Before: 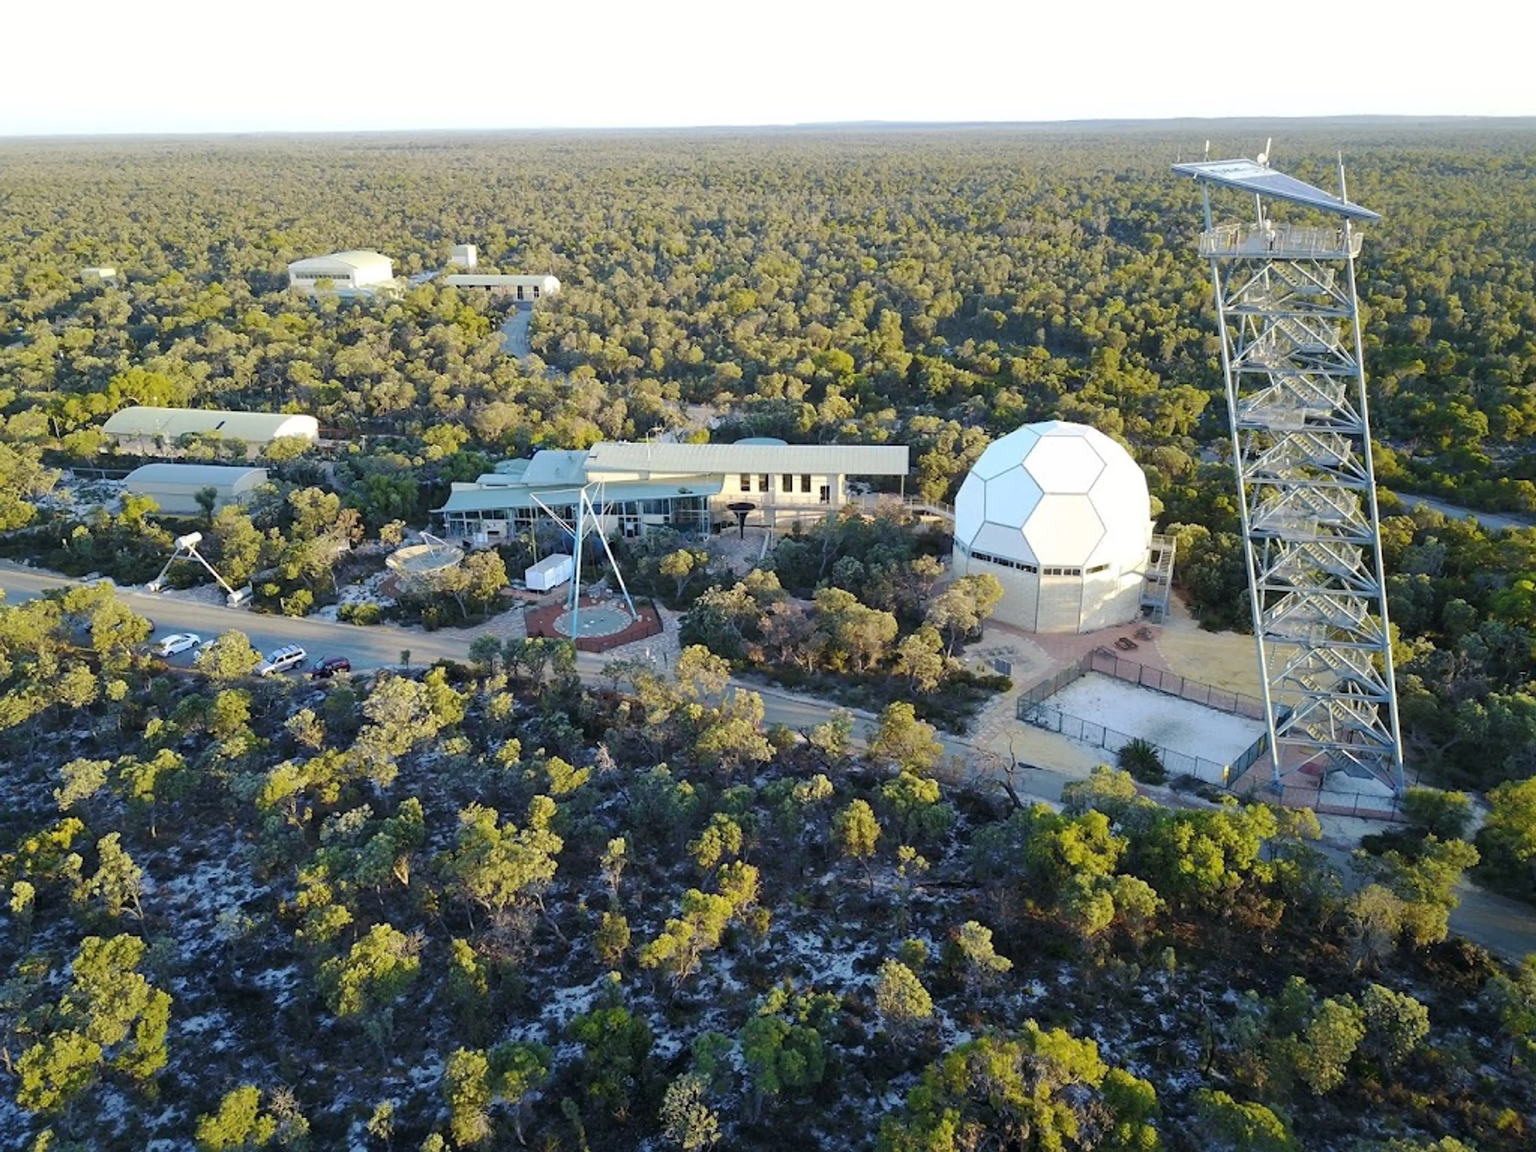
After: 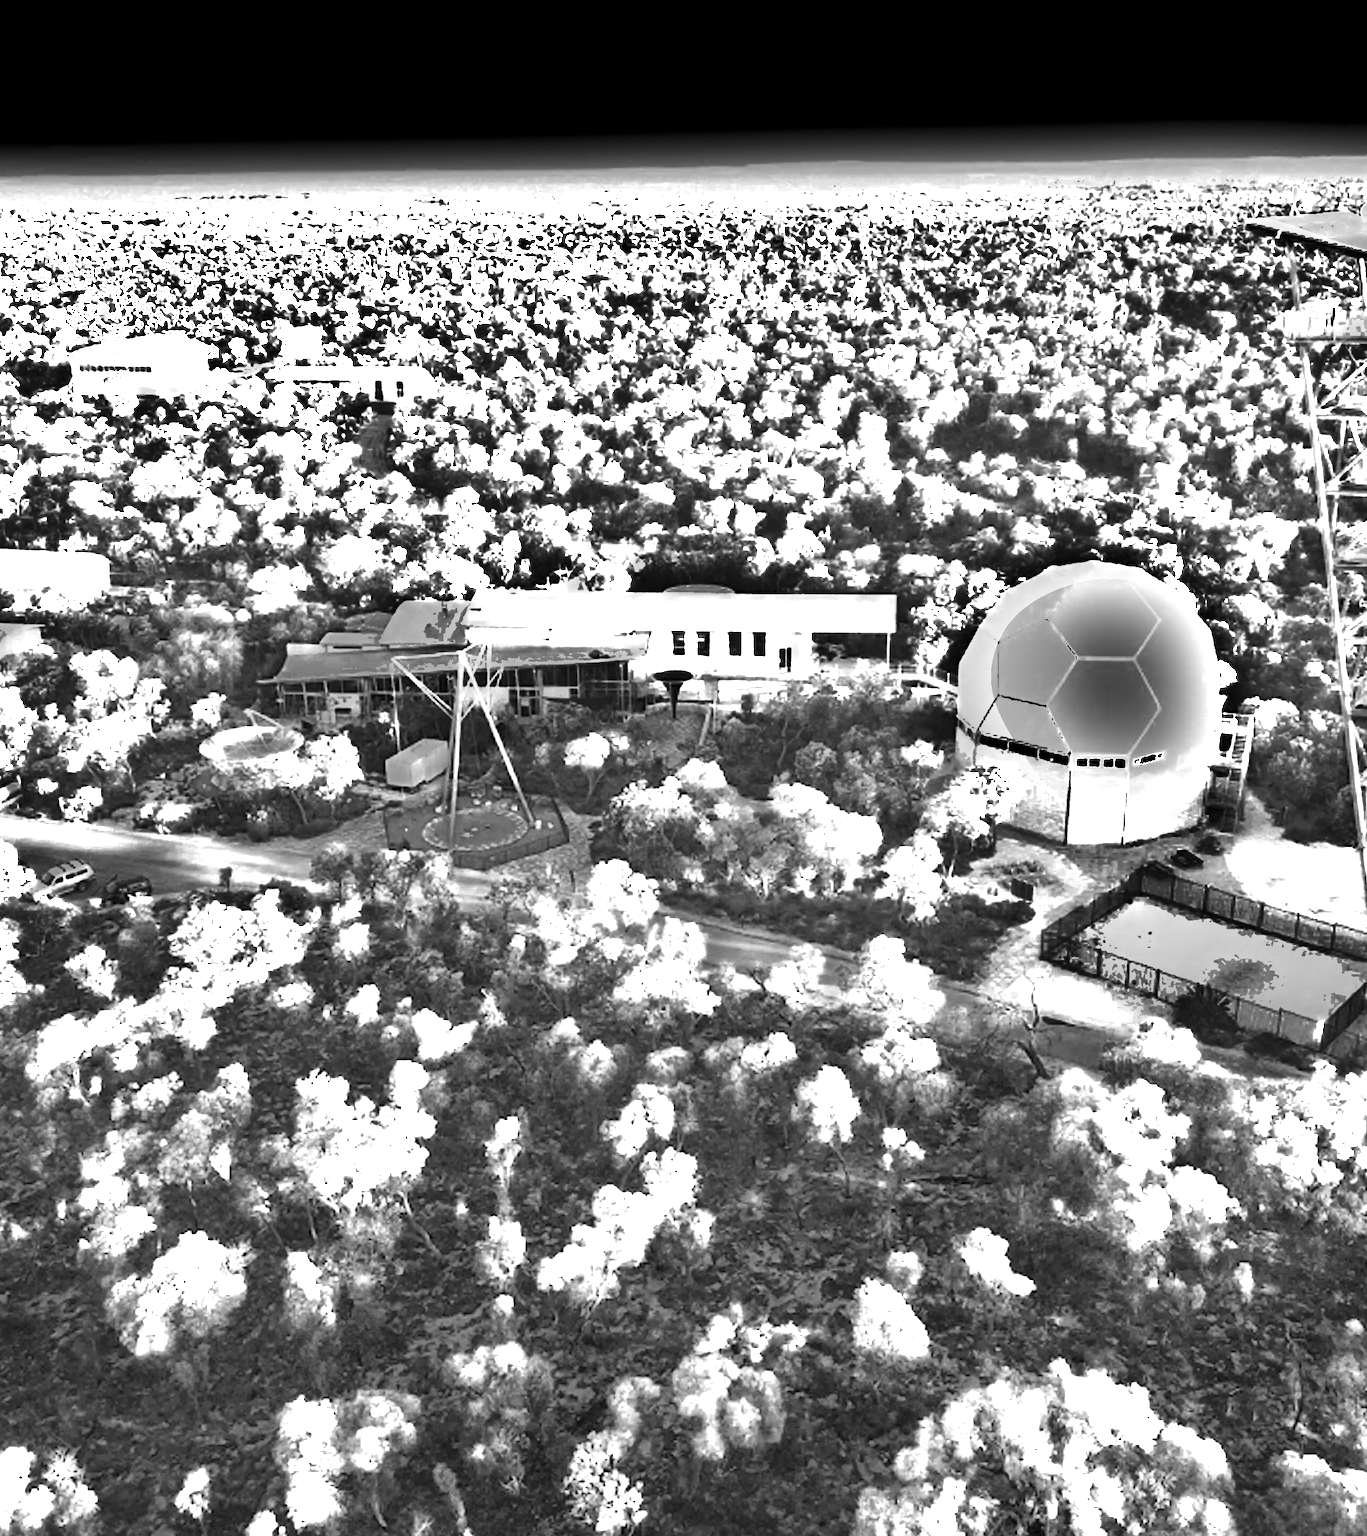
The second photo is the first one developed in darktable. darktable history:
shadows and highlights: shadows 20.83, highlights -82.41, soften with gaussian
crop: left 15.406%, right 17.813%
color zones: curves: ch0 [(0, 0.554) (0.146, 0.662) (0.293, 0.86) (0.503, 0.774) (0.637, 0.106) (0.74, 0.072) (0.866, 0.488) (0.998, 0.569)]; ch1 [(0, 0) (0.143, 0) (0.286, 0) (0.429, 0) (0.571, 0) (0.714, 0) (0.857, 0)]
exposure: exposure 1.15 EV, compensate highlight preservation false
tone equalizer: -8 EV 1.03 EV, -7 EV 0.998 EV, -6 EV 1.03 EV, -5 EV 1.01 EV, -4 EV 1.01 EV, -3 EV 0.761 EV, -2 EV 0.472 EV, -1 EV 0.273 EV, edges refinement/feathering 500, mask exposure compensation -1.57 EV, preserve details no
